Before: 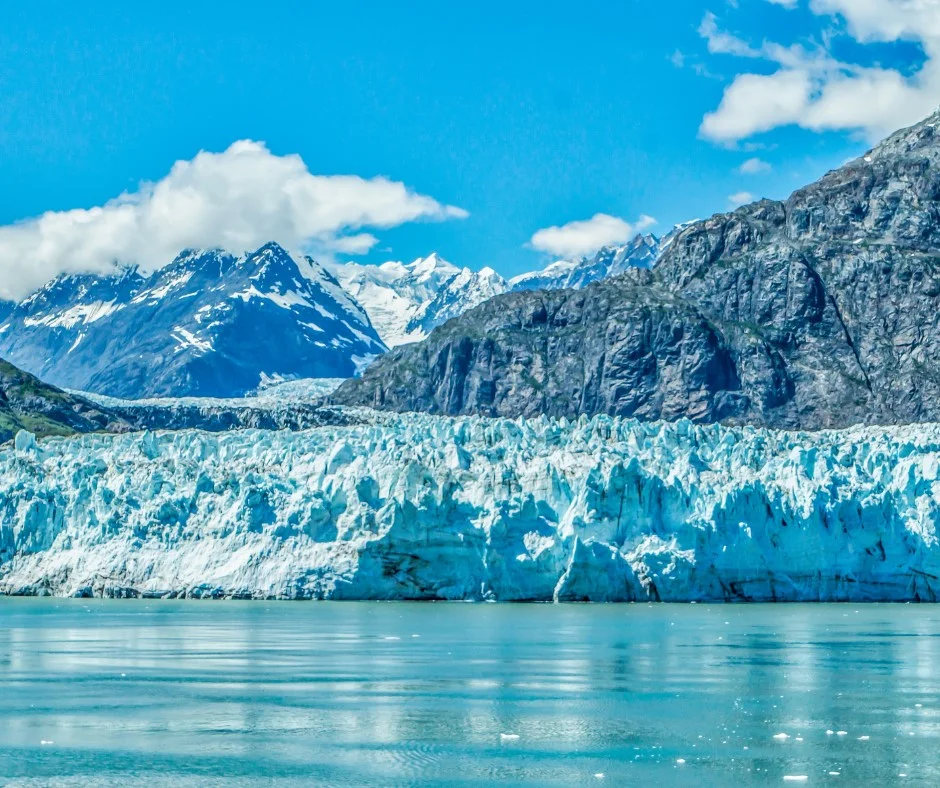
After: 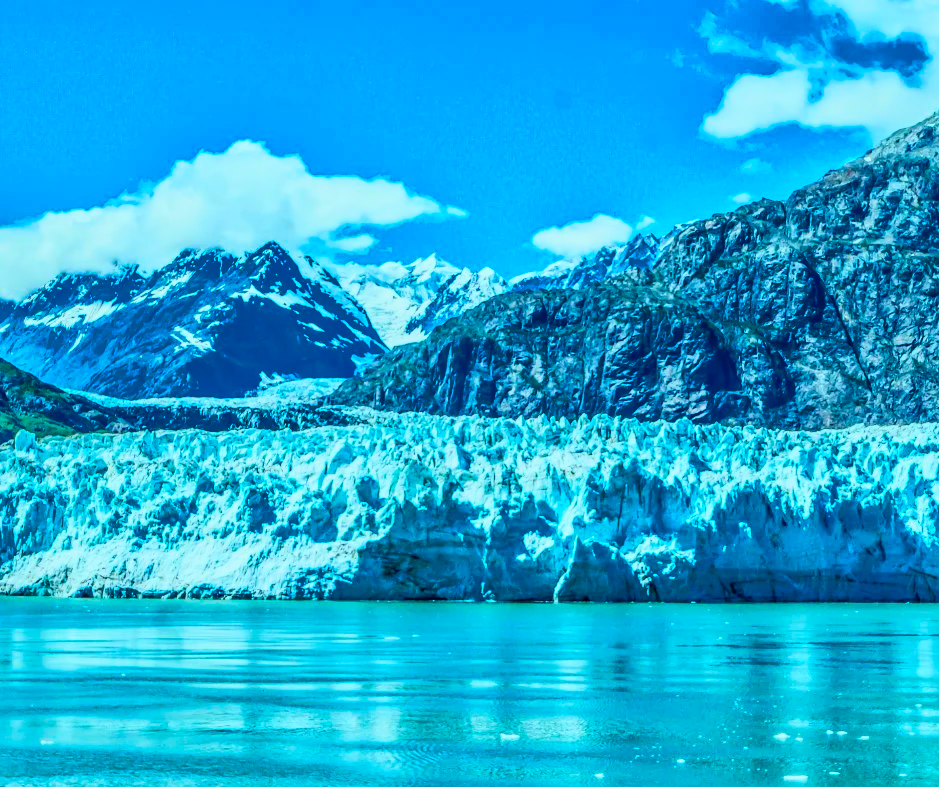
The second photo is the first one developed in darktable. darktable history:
base curve: curves: ch0 [(0, 0) (0.088, 0.125) (0.176, 0.251) (0.354, 0.501) (0.613, 0.749) (1, 0.877)]
color balance rgb: shadows lift › hue 87.32°, highlights gain › luminance 15.547%, highlights gain › chroma 3.89%, highlights gain › hue 209.78°, linear chroma grading › global chroma 15.601%, perceptual saturation grading › global saturation 34.621%, perceptual saturation grading › highlights -29.973%, perceptual saturation grading › shadows 35.229%, saturation formula JzAzBz (2021)
shadows and highlights: on, module defaults
